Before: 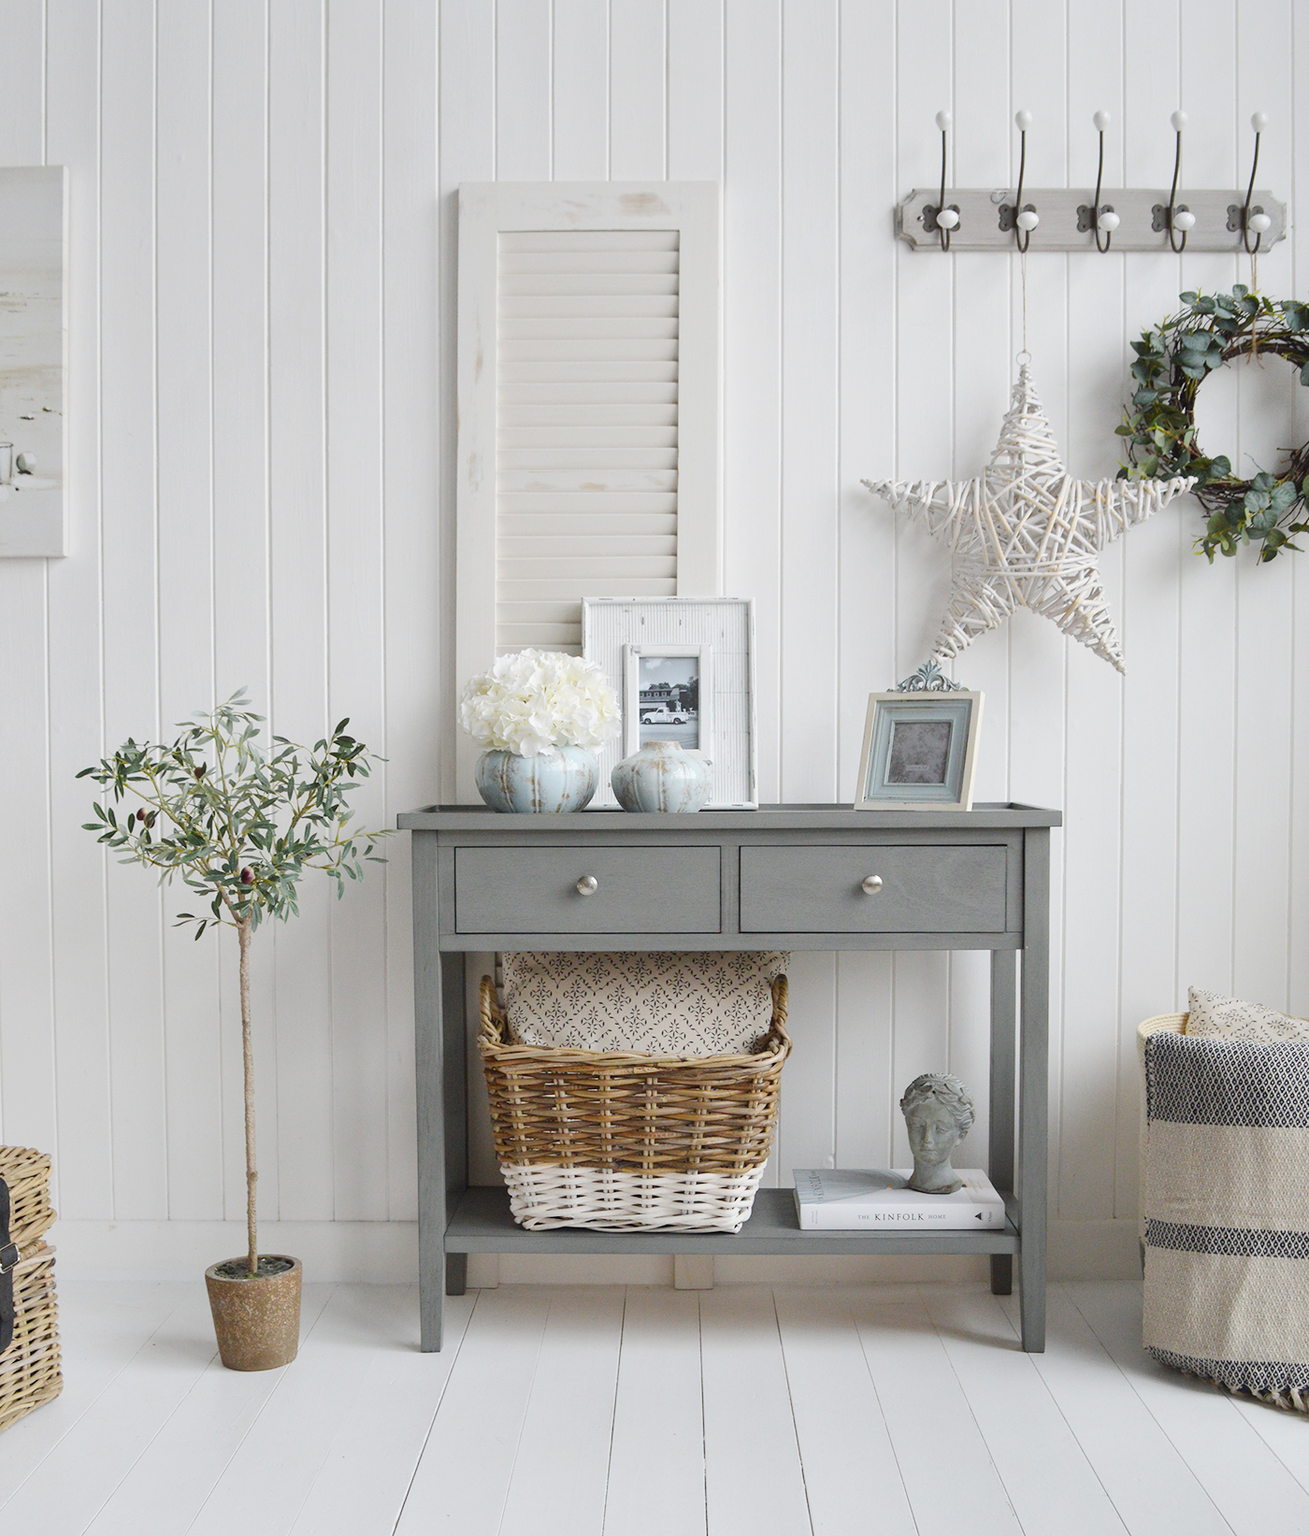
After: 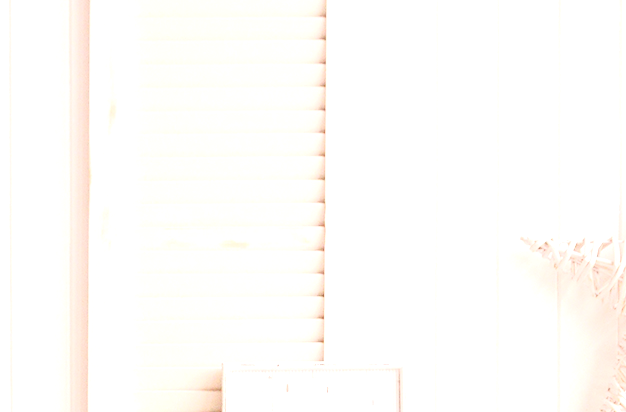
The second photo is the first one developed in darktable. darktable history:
exposure: black level correction 0, exposure 1 EV, compensate exposure bias true, compensate highlight preservation false
contrast brightness saturation: contrast 0.24, brightness 0.09
color correction: highlights a* 9.03, highlights b* 8.71, shadows a* 40, shadows b* 40, saturation 0.8
crop: left 28.64%, top 16.832%, right 26.637%, bottom 58.055%
